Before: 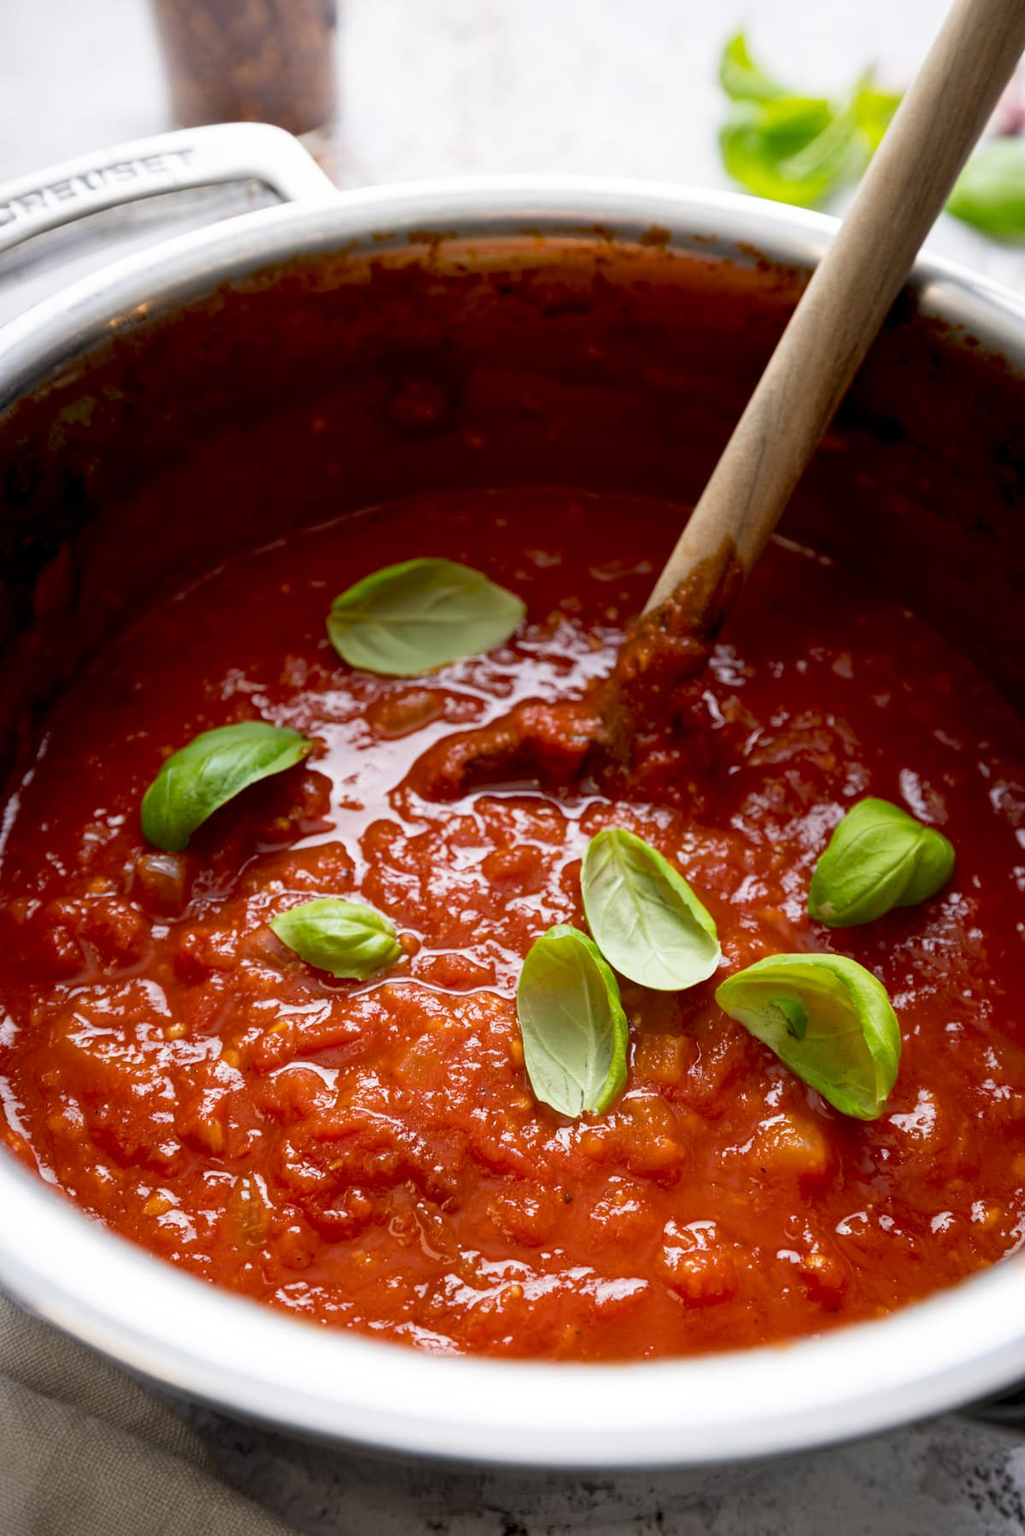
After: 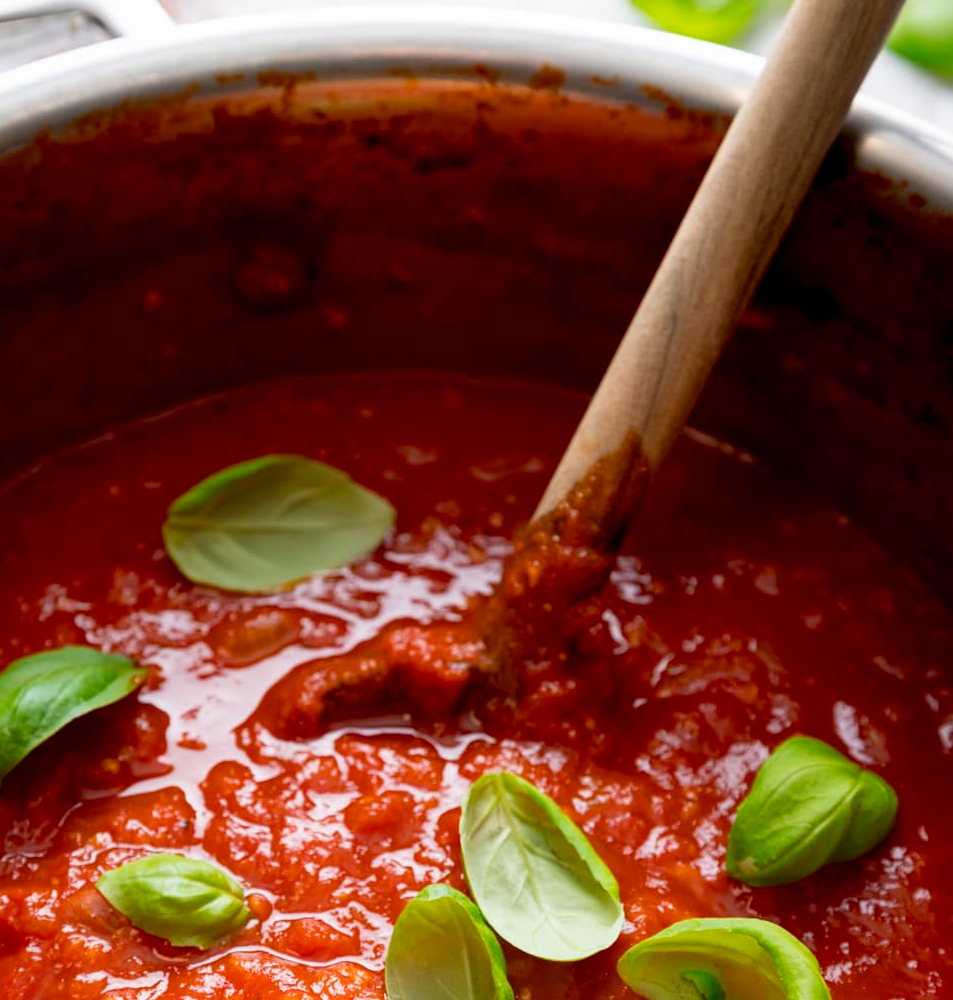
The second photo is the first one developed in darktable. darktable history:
crop: left 18.334%, top 11.082%, right 2.188%, bottom 33.33%
